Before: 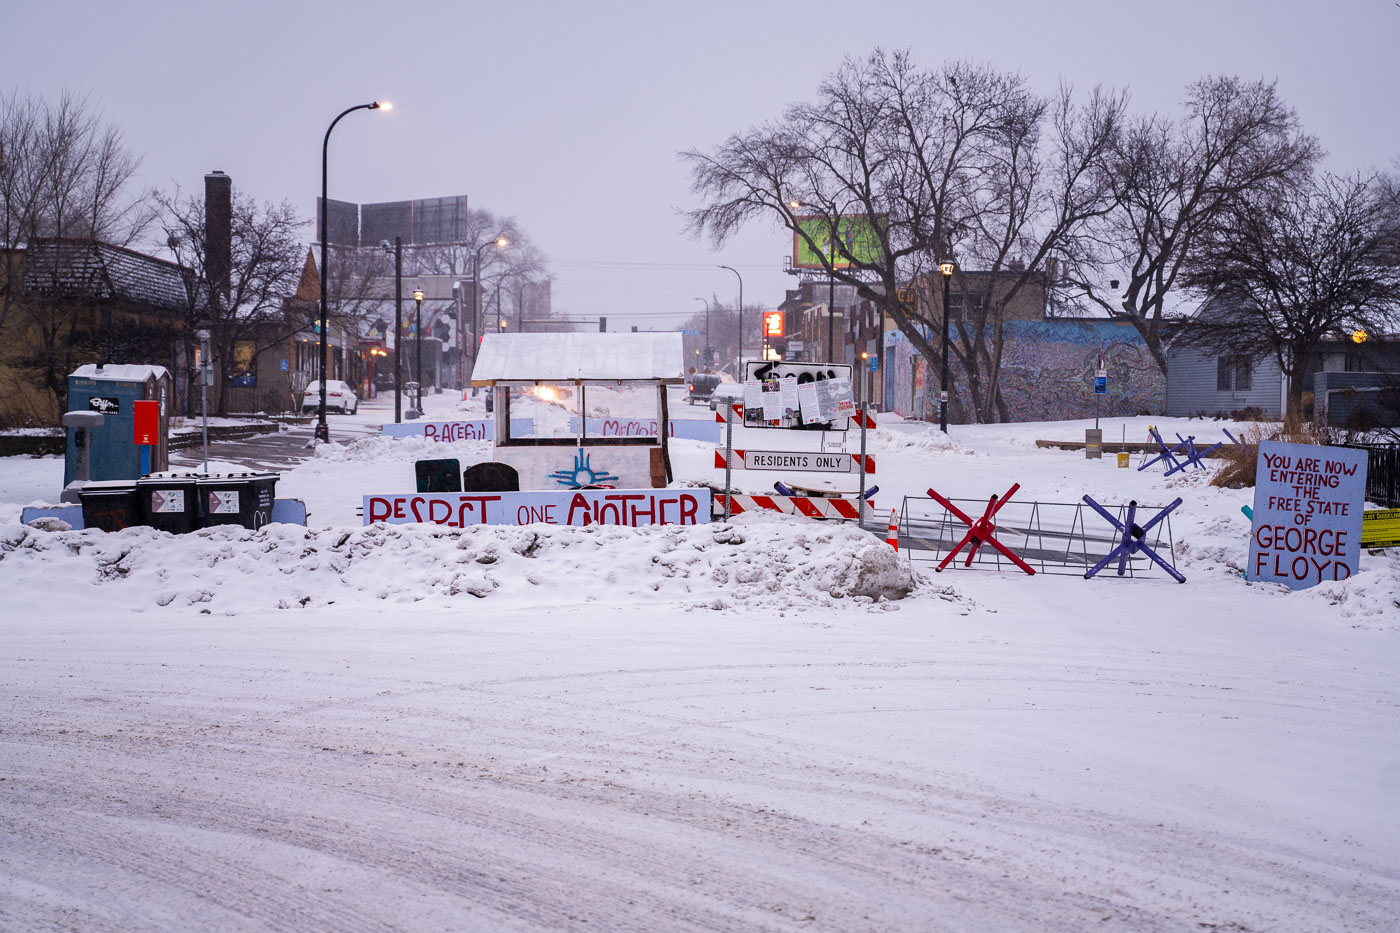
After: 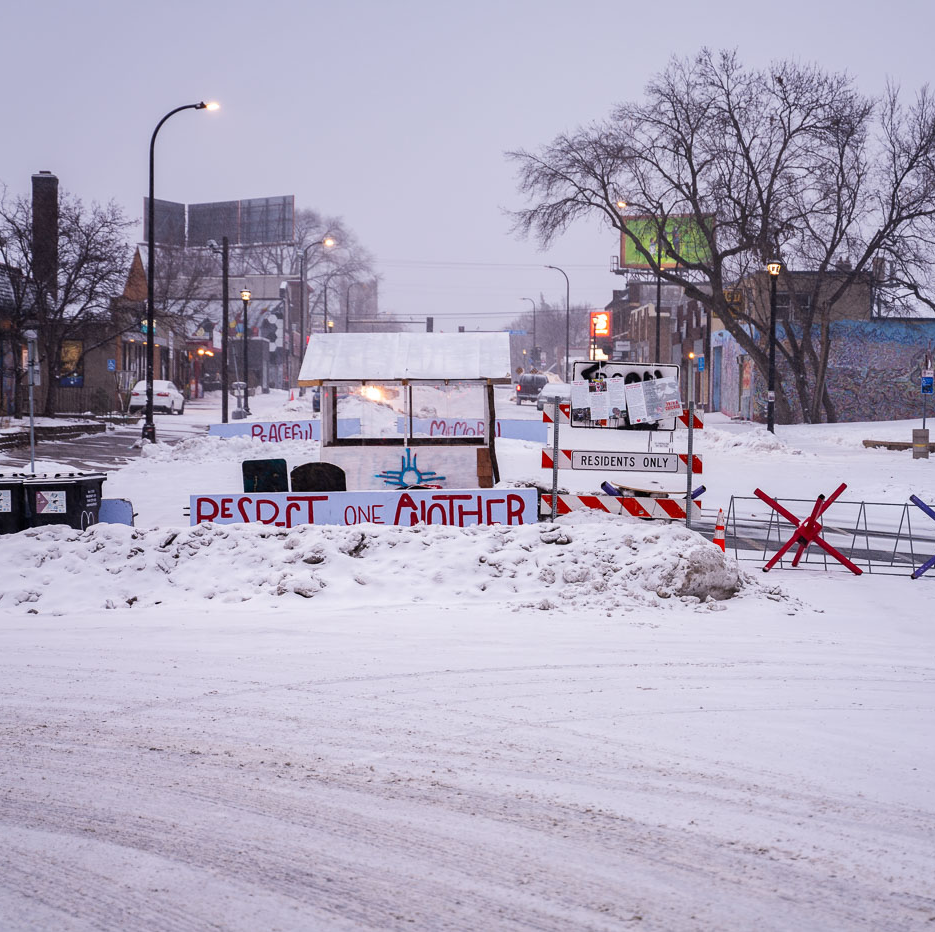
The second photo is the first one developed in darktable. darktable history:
crop and rotate: left 12.394%, right 20.813%
